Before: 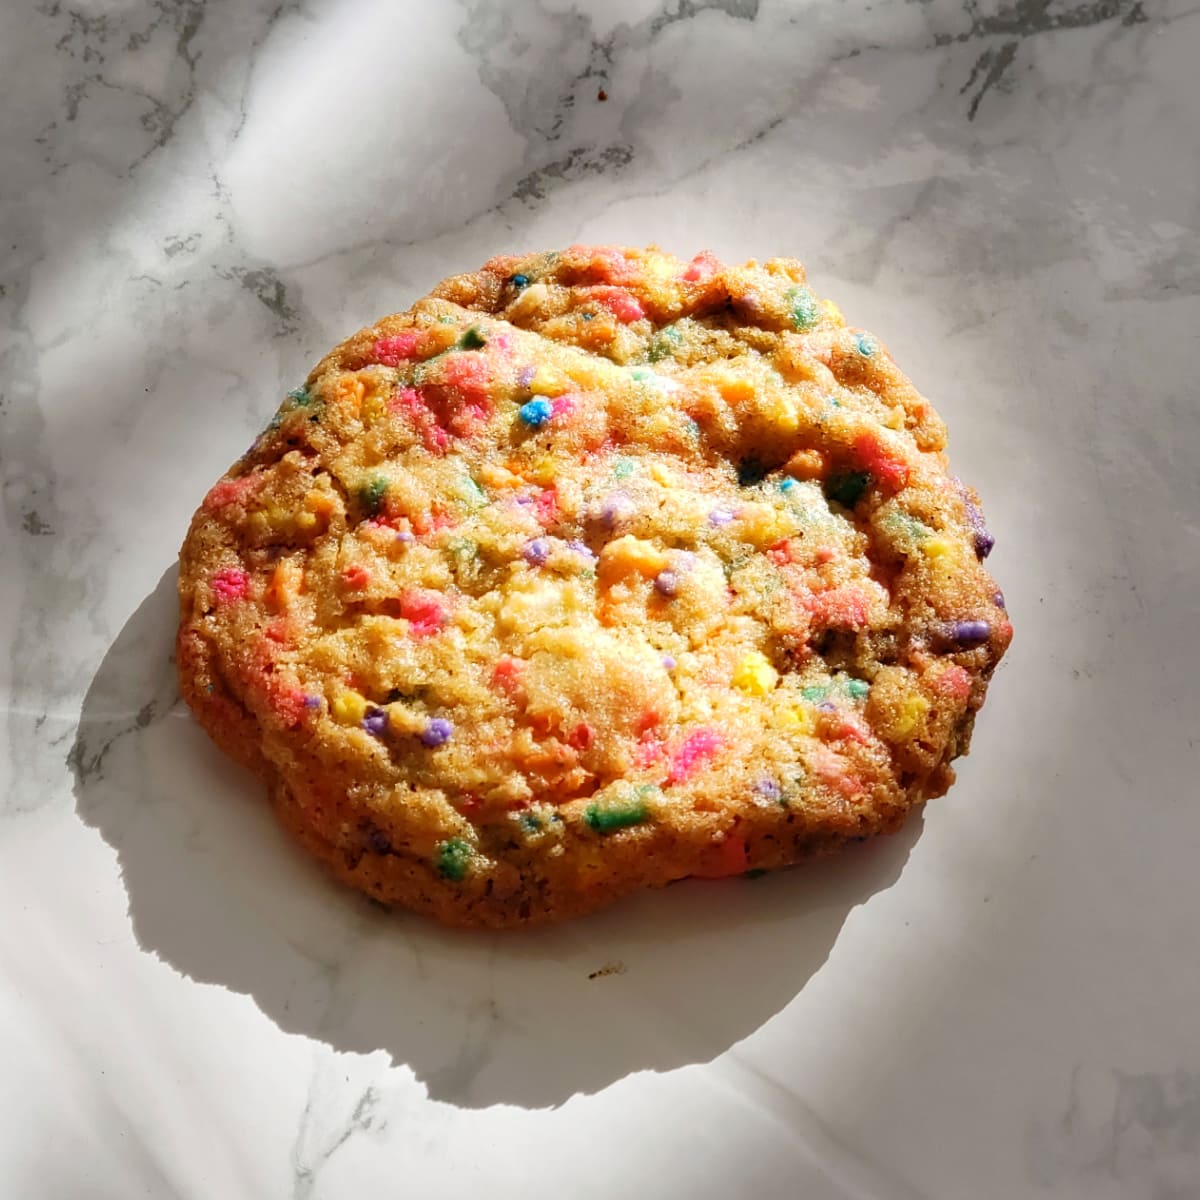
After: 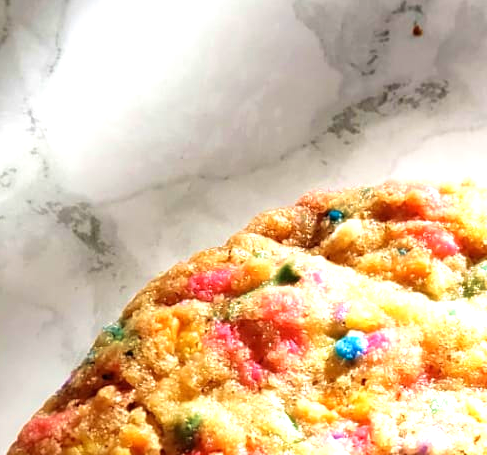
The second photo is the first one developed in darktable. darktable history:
crop: left 15.452%, top 5.459%, right 43.956%, bottom 56.62%
velvia: strength 45%
exposure: exposure 0.636 EV, compensate highlight preservation false
